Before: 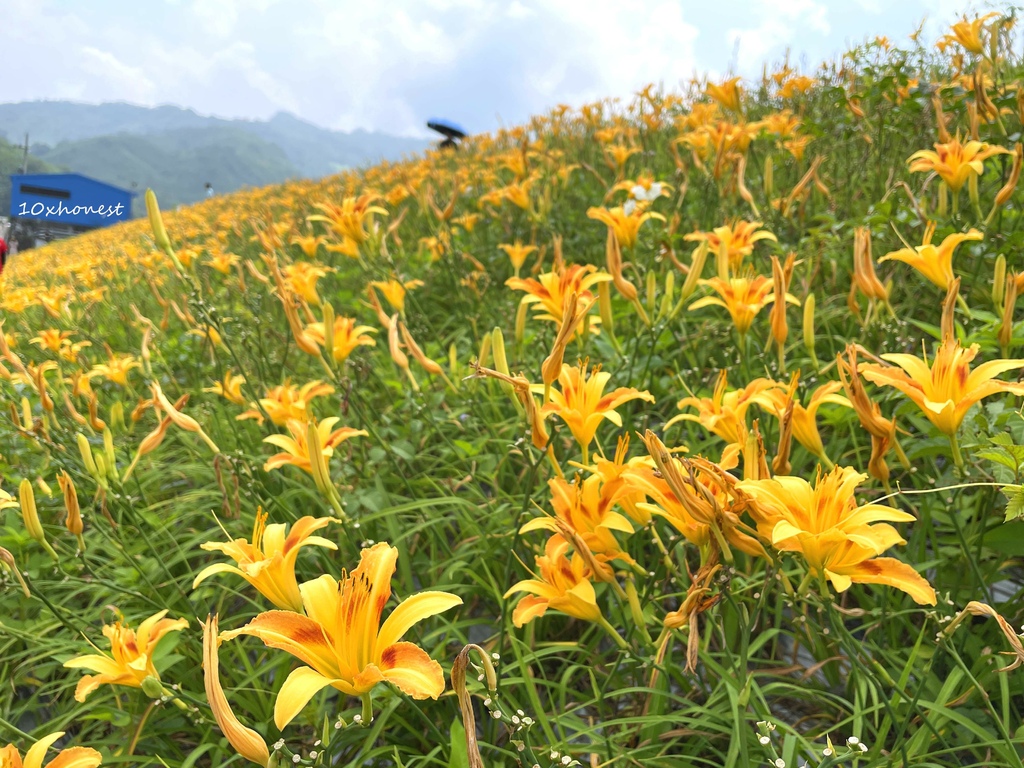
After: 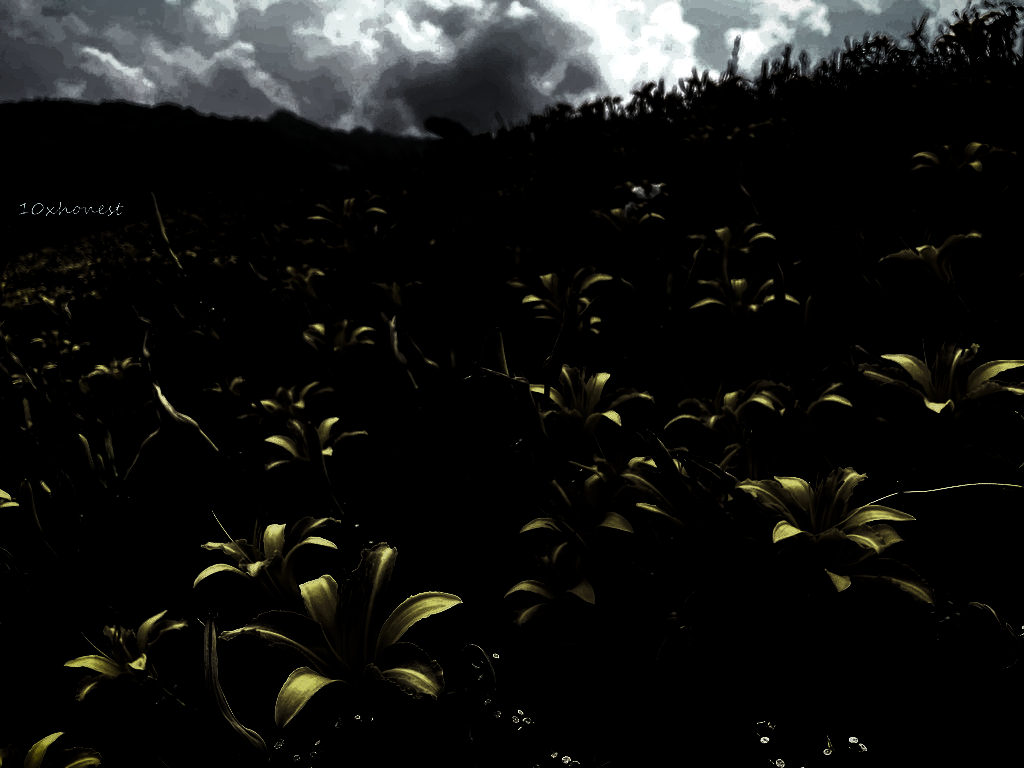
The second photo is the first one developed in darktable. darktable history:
levels: levels [0.721, 0.937, 0.997]
vignetting: fall-off start 88.53%, fall-off radius 44.2%, saturation 0.376, width/height ratio 1.161
